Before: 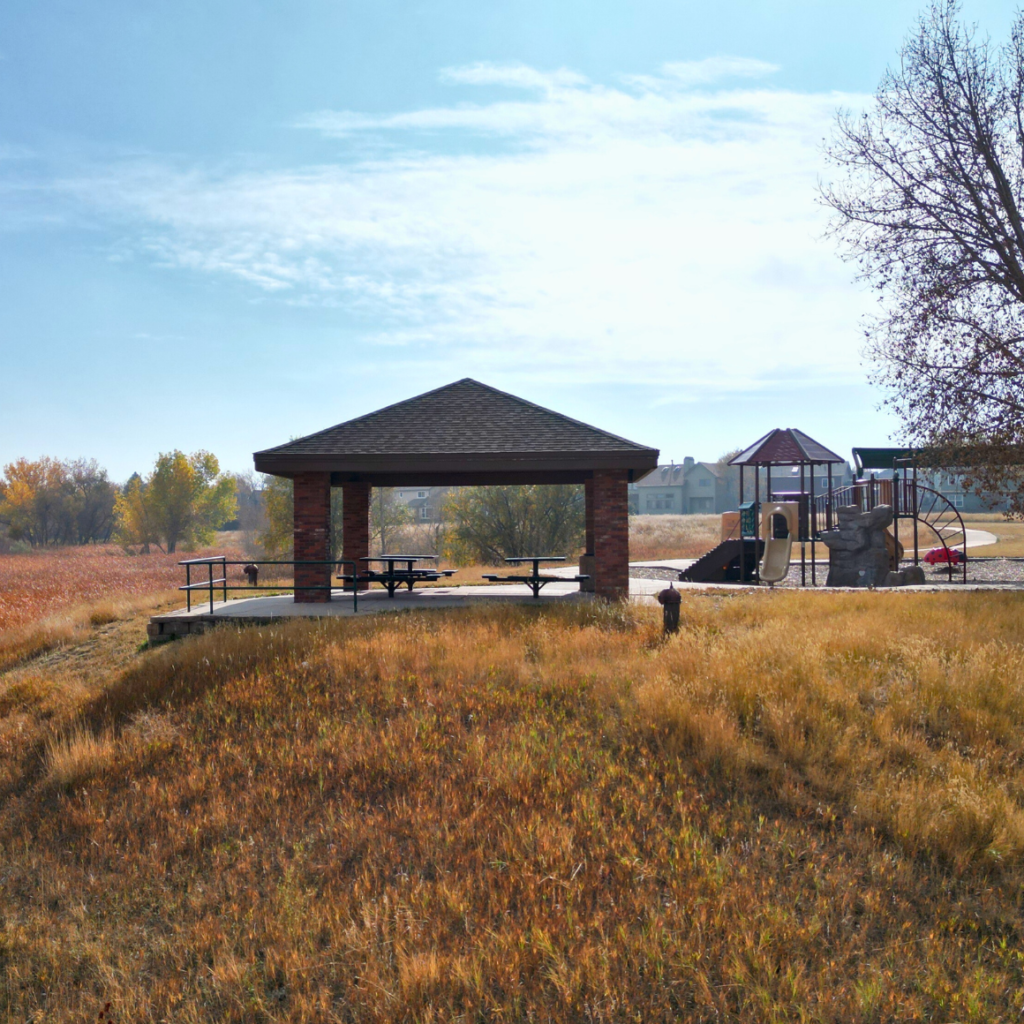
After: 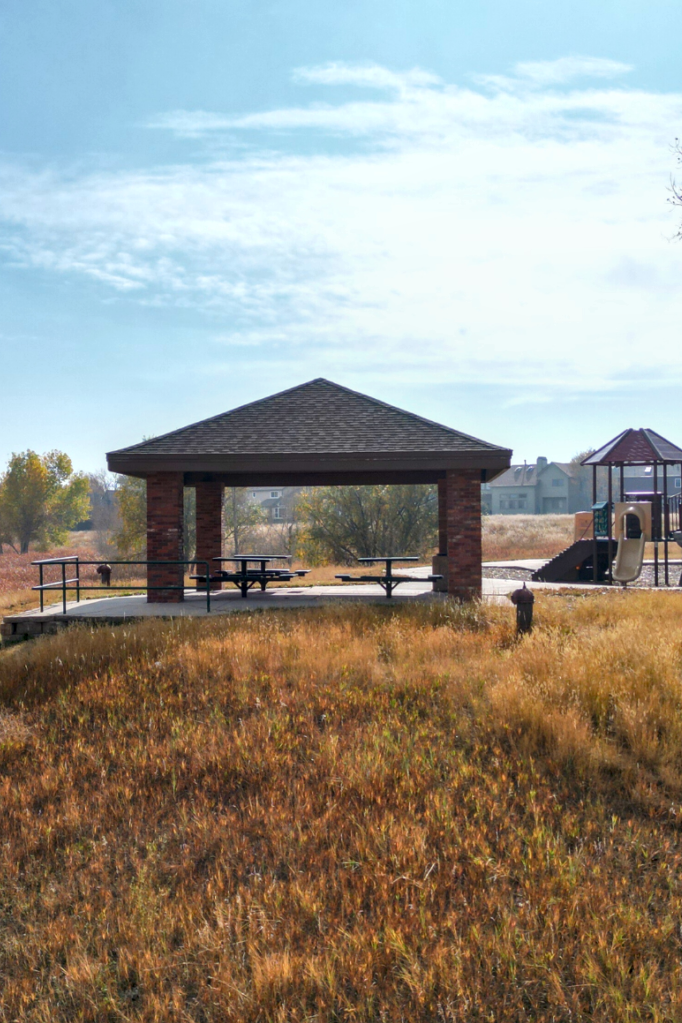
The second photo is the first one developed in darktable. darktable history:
local contrast: on, module defaults
crop and rotate: left 14.436%, right 18.898%
